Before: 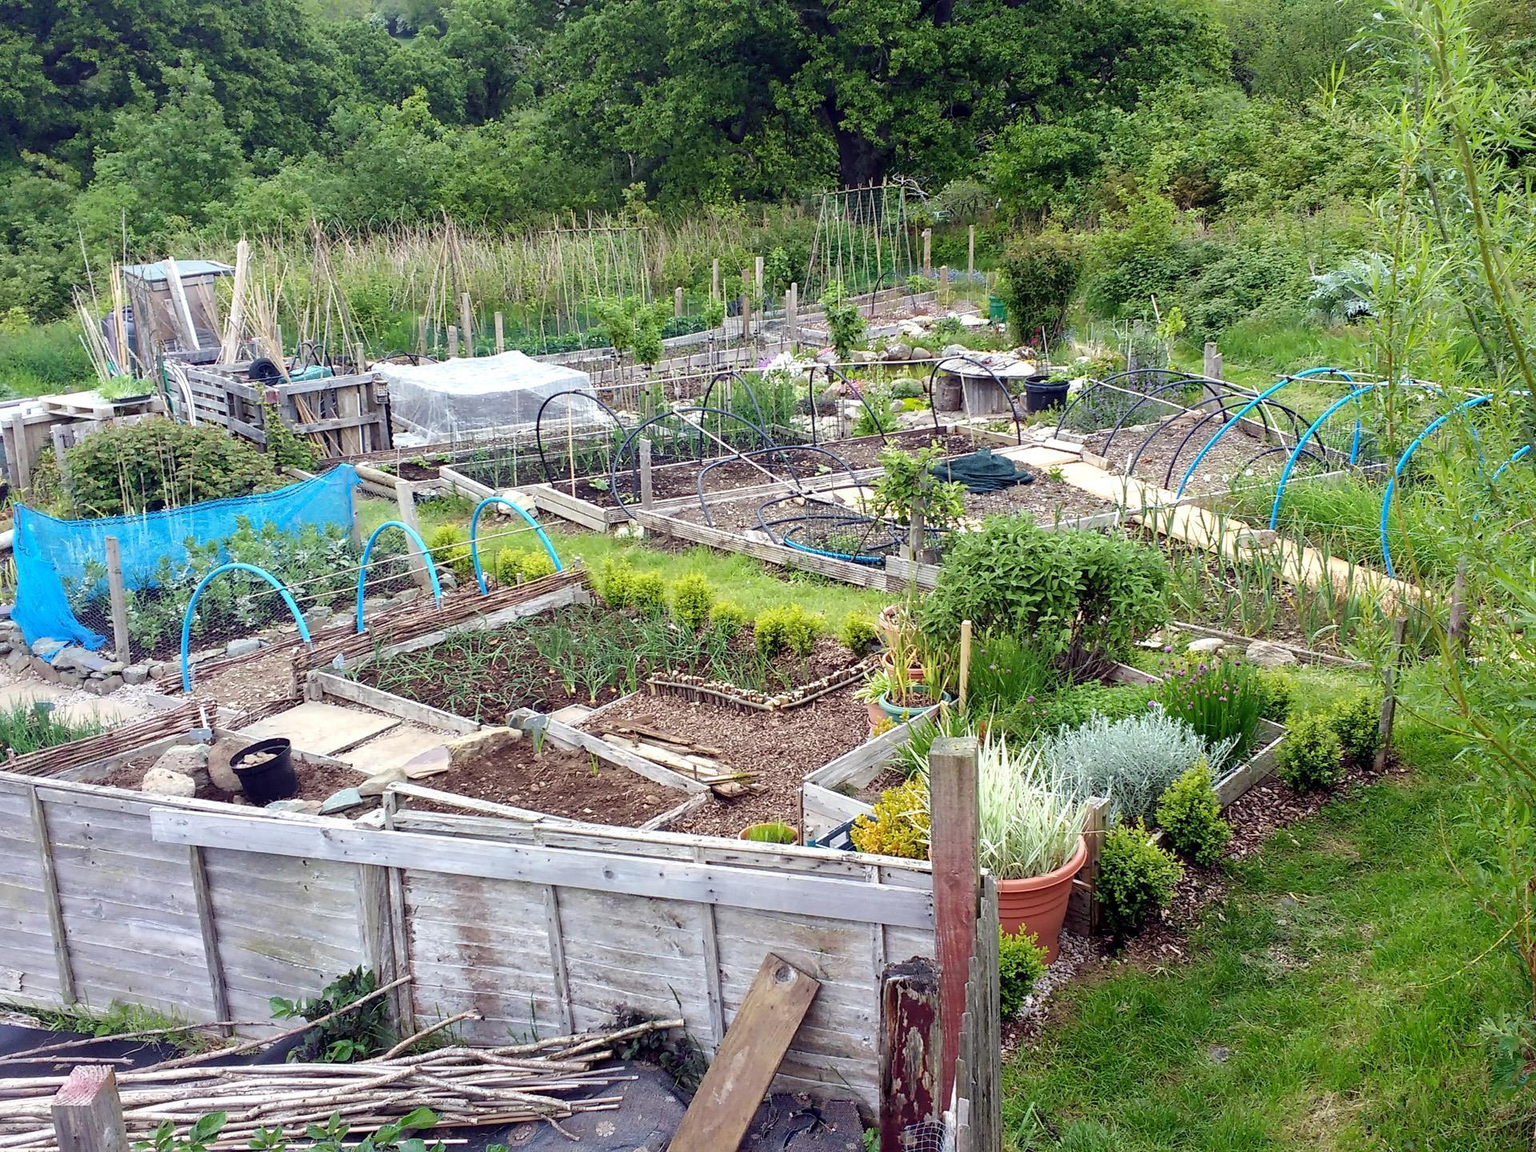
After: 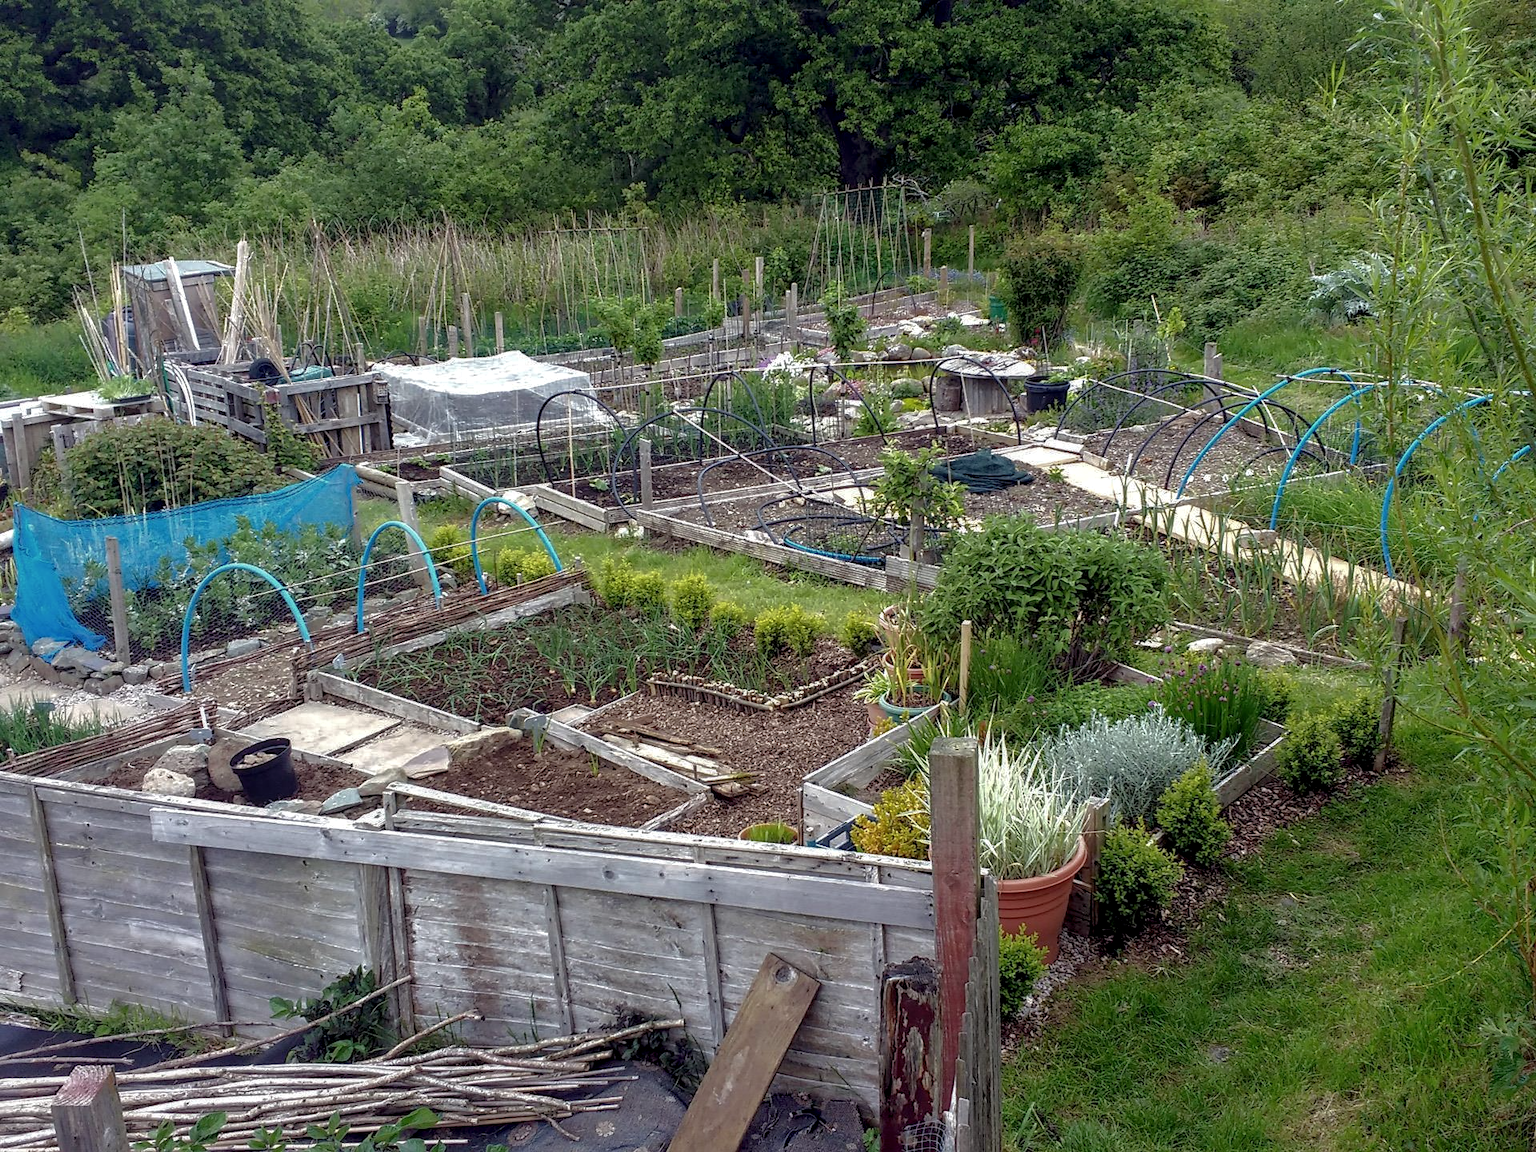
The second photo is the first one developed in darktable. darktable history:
base curve: curves: ch0 [(0, 0) (0.826, 0.587) (1, 1)]
color correction: saturation 0.98
local contrast: on, module defaults
